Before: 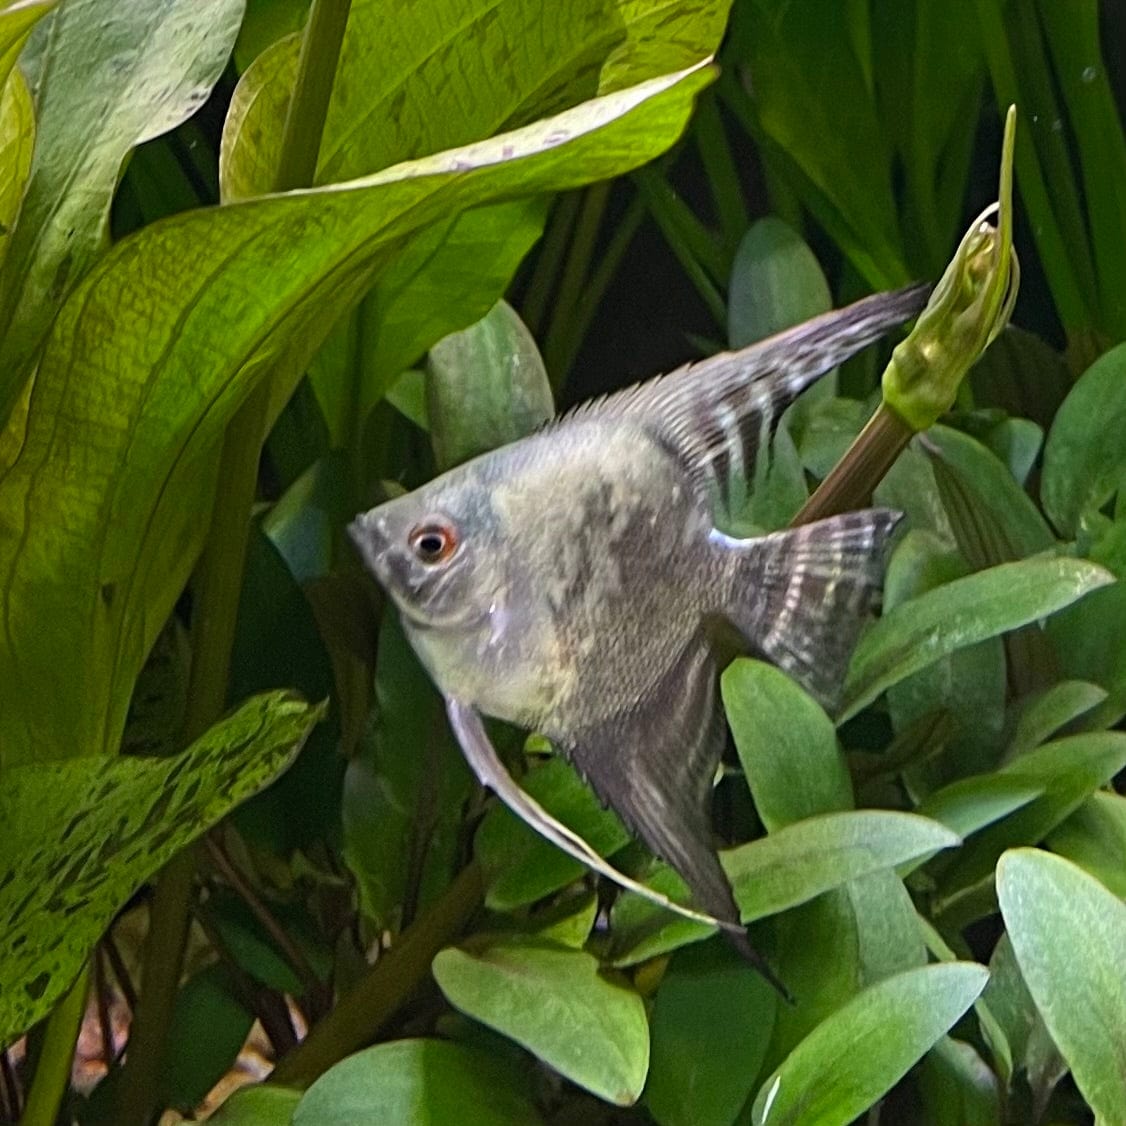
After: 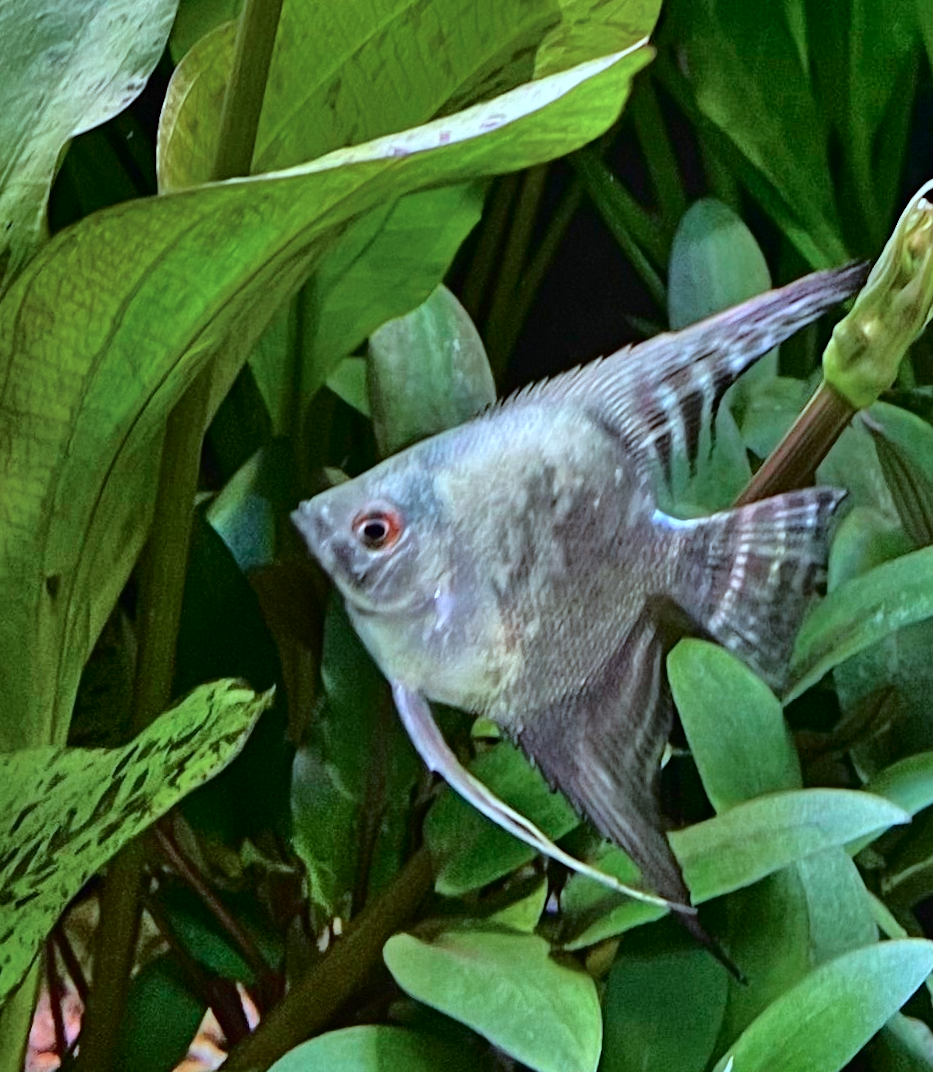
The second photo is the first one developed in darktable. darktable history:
tone curve: curves: ch0 [(0, 0) (0.126, 0.061) (0.362, 0.382) (0.498, 0.498) (0.706, 0.712) (1, 1)]; ch1 [(0, 0) (0.5, 0.505) (0.55, 0.578) (1, 1)]; ch2 [(0, 0) (0.44, 0.424) (0.489, 0.483) (0.537, 0.538) (1, 1)], color space Lab, independent channels, preserve colors none
crop and rotate: angle 1°, left 4.281%, top 0.642%, right 11.383%, bottom 2.486%
color correction: highlights a* -10.69, highlights b* -19.19
rotate and perspective: automatic cropping off
shadows and highlights: shadows 60, soften with gaussian
